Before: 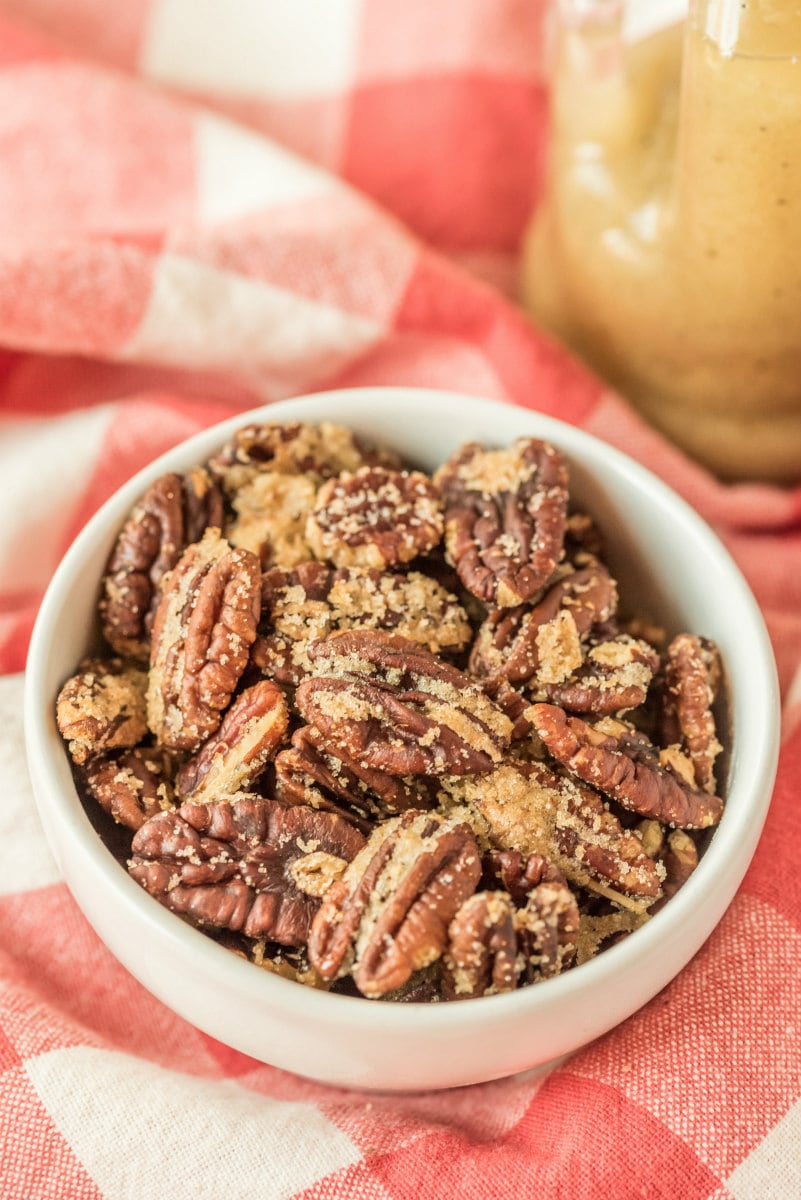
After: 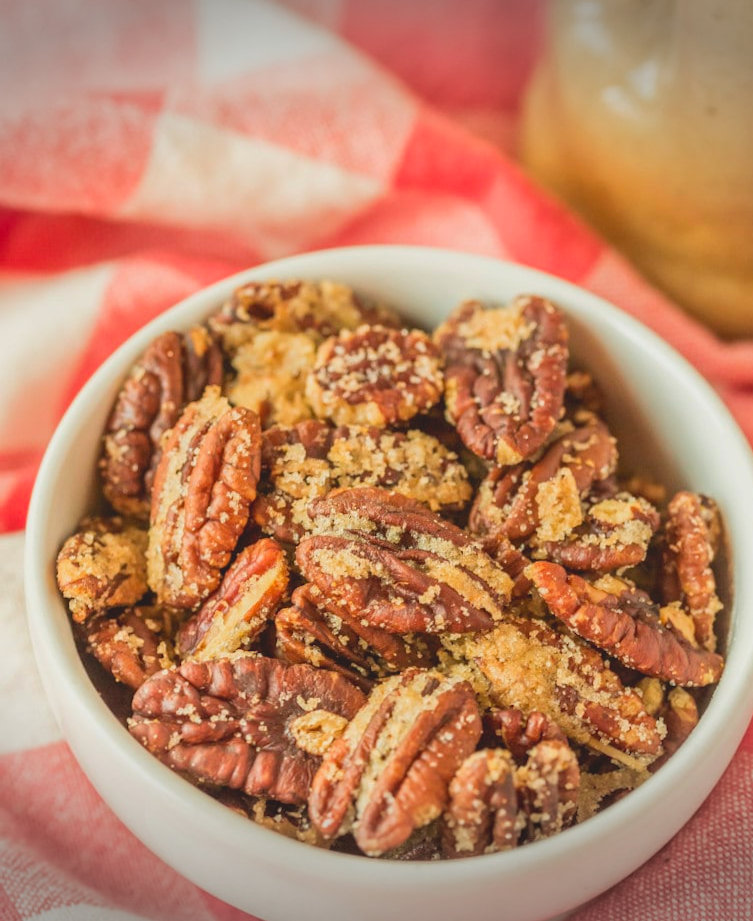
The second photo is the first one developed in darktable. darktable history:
contrast brightness saturation: contrast -0.209, saturation 0.188
crop and rotate: angle 0.084°, top 11.805%, right 5.775%, bottom 11.231%
vignetting: fall-off start 100.57%, width/height ratio 1.307
exposure: exposure 0.189 EV, compensate exposure bias true, compensate highlight preservation false
